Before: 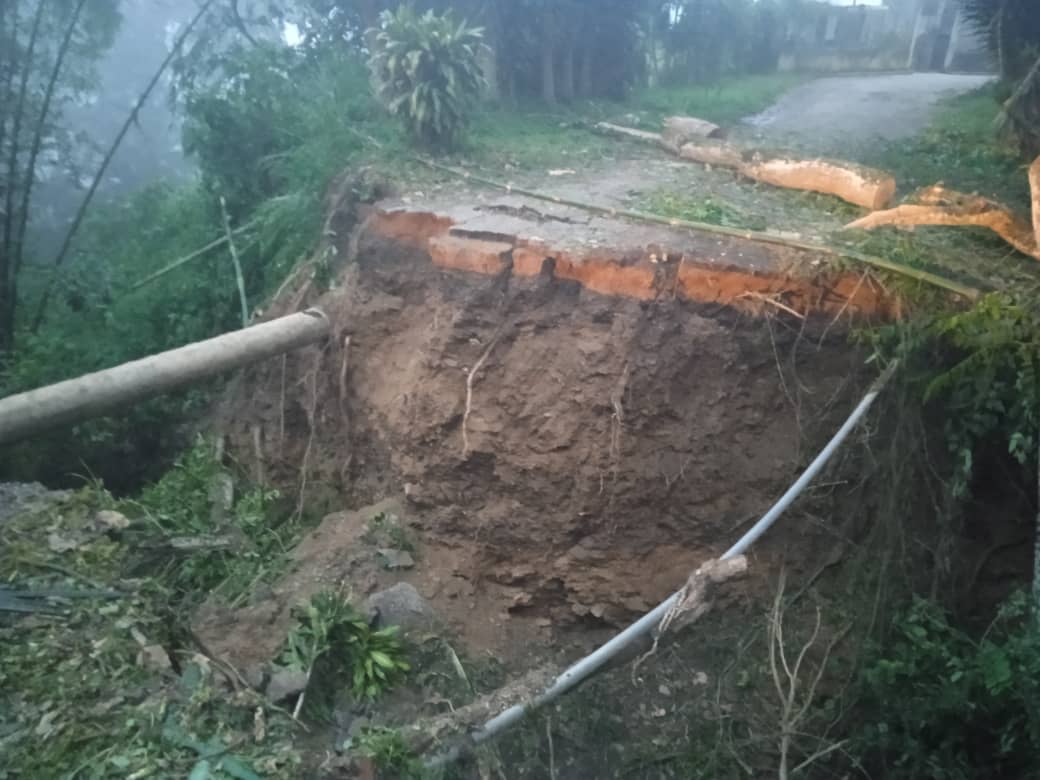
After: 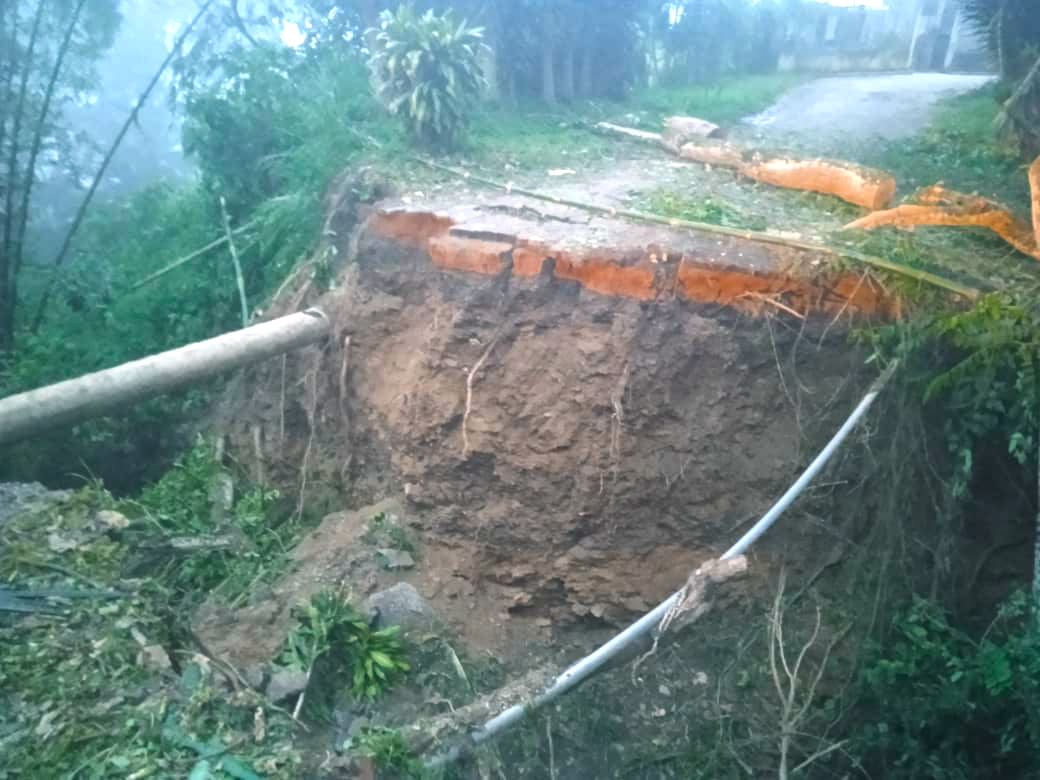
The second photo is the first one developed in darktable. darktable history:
exposure: black level correction -0.001, exposure 0.903 EV, compensate highlight preservation false
local contrast: highlights 47%, shadows 4%, detail 100%
color balance rgb: power › luminance -7.926%, power › chroma 1.084%, power › hue 215.79°, perceptual saturation grading › global saturation 19.607%
color zones: curves: ch0 [(0.27, 0.396) (0.563, 0.504) (0.75, 0.5) (0.787, 0.307)]
